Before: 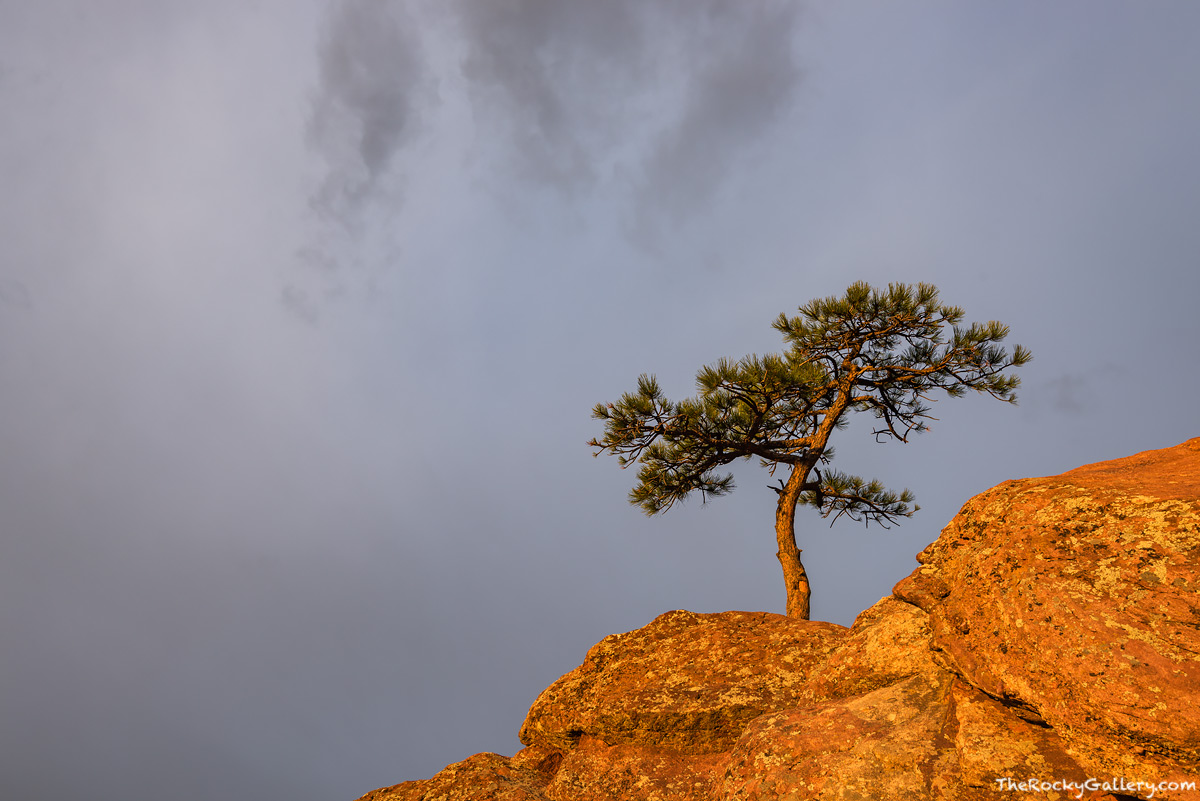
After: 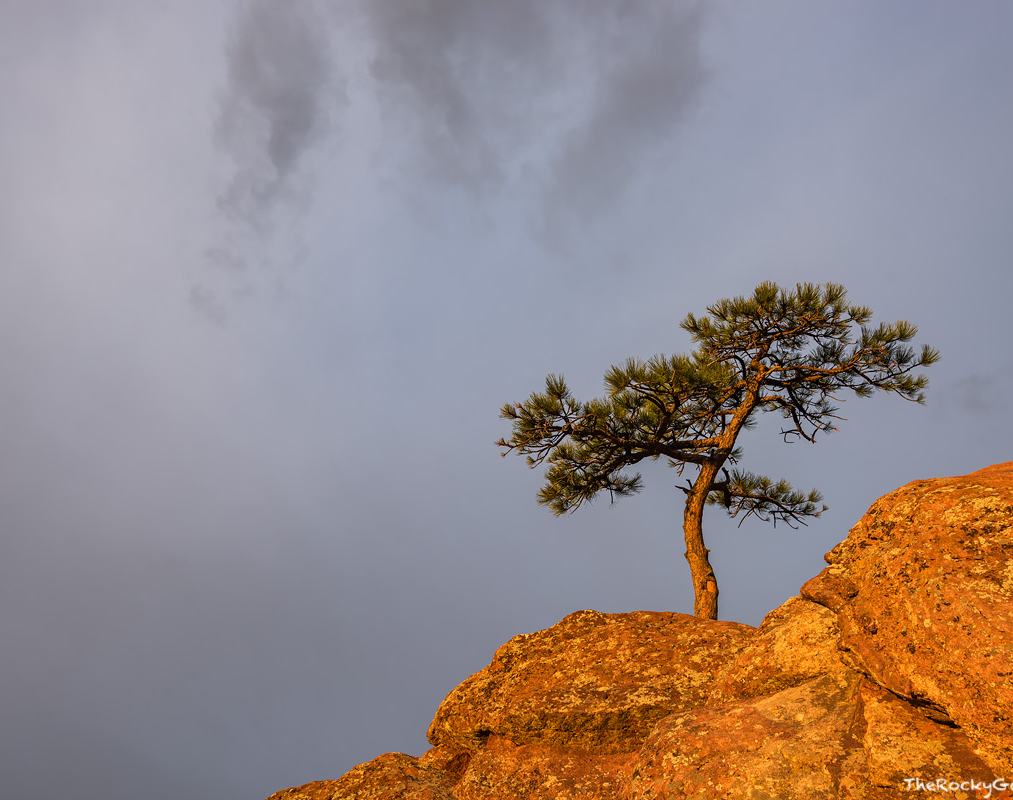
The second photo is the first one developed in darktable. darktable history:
crop: left 7.724%, right 7.808%
